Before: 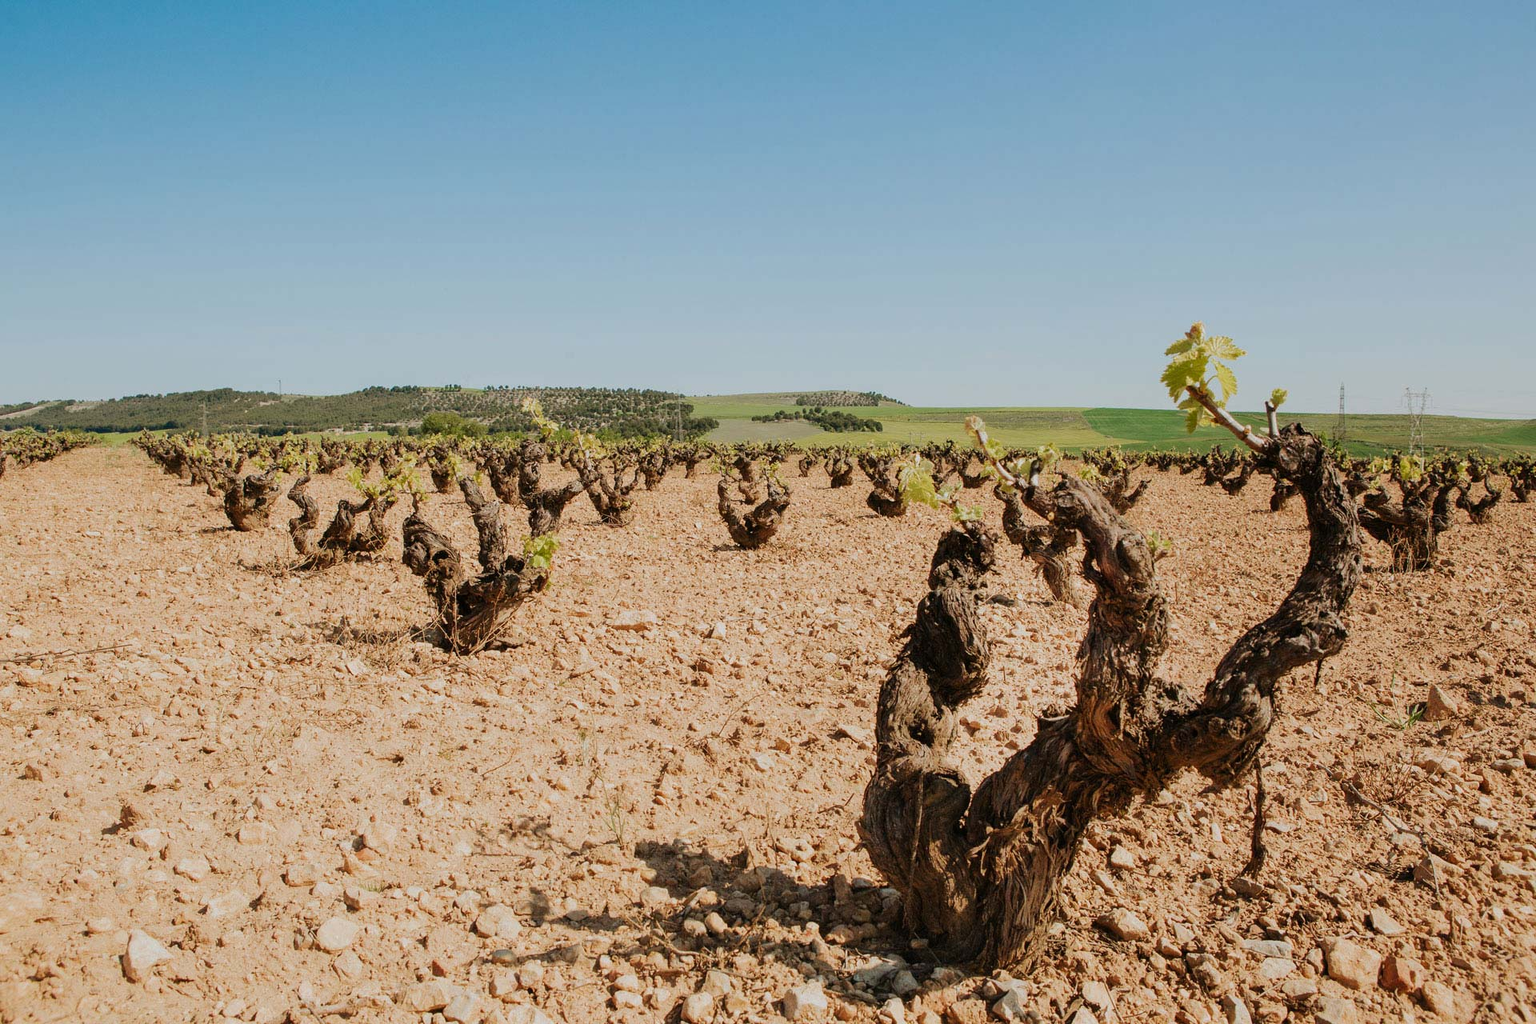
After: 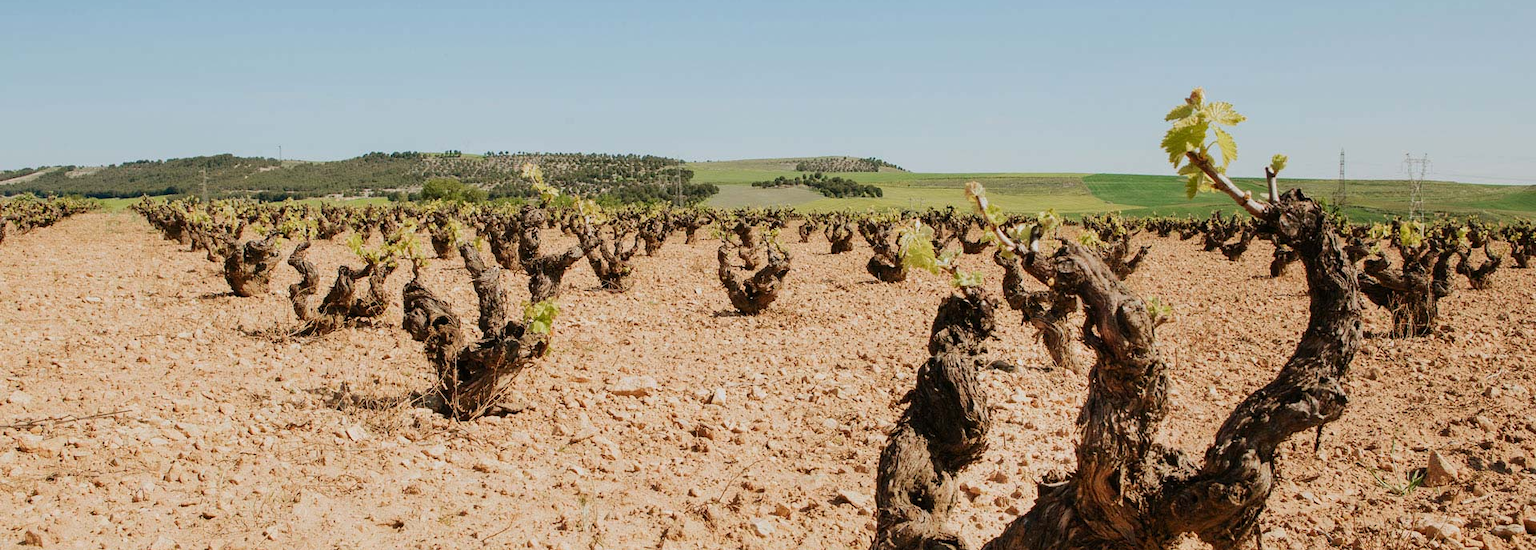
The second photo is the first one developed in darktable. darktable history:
crop and rotate: top 22.906%, bottom 23.303%
contrast brightness saturation: contrast 0.105, brightness 0.025, saturation 0.018
